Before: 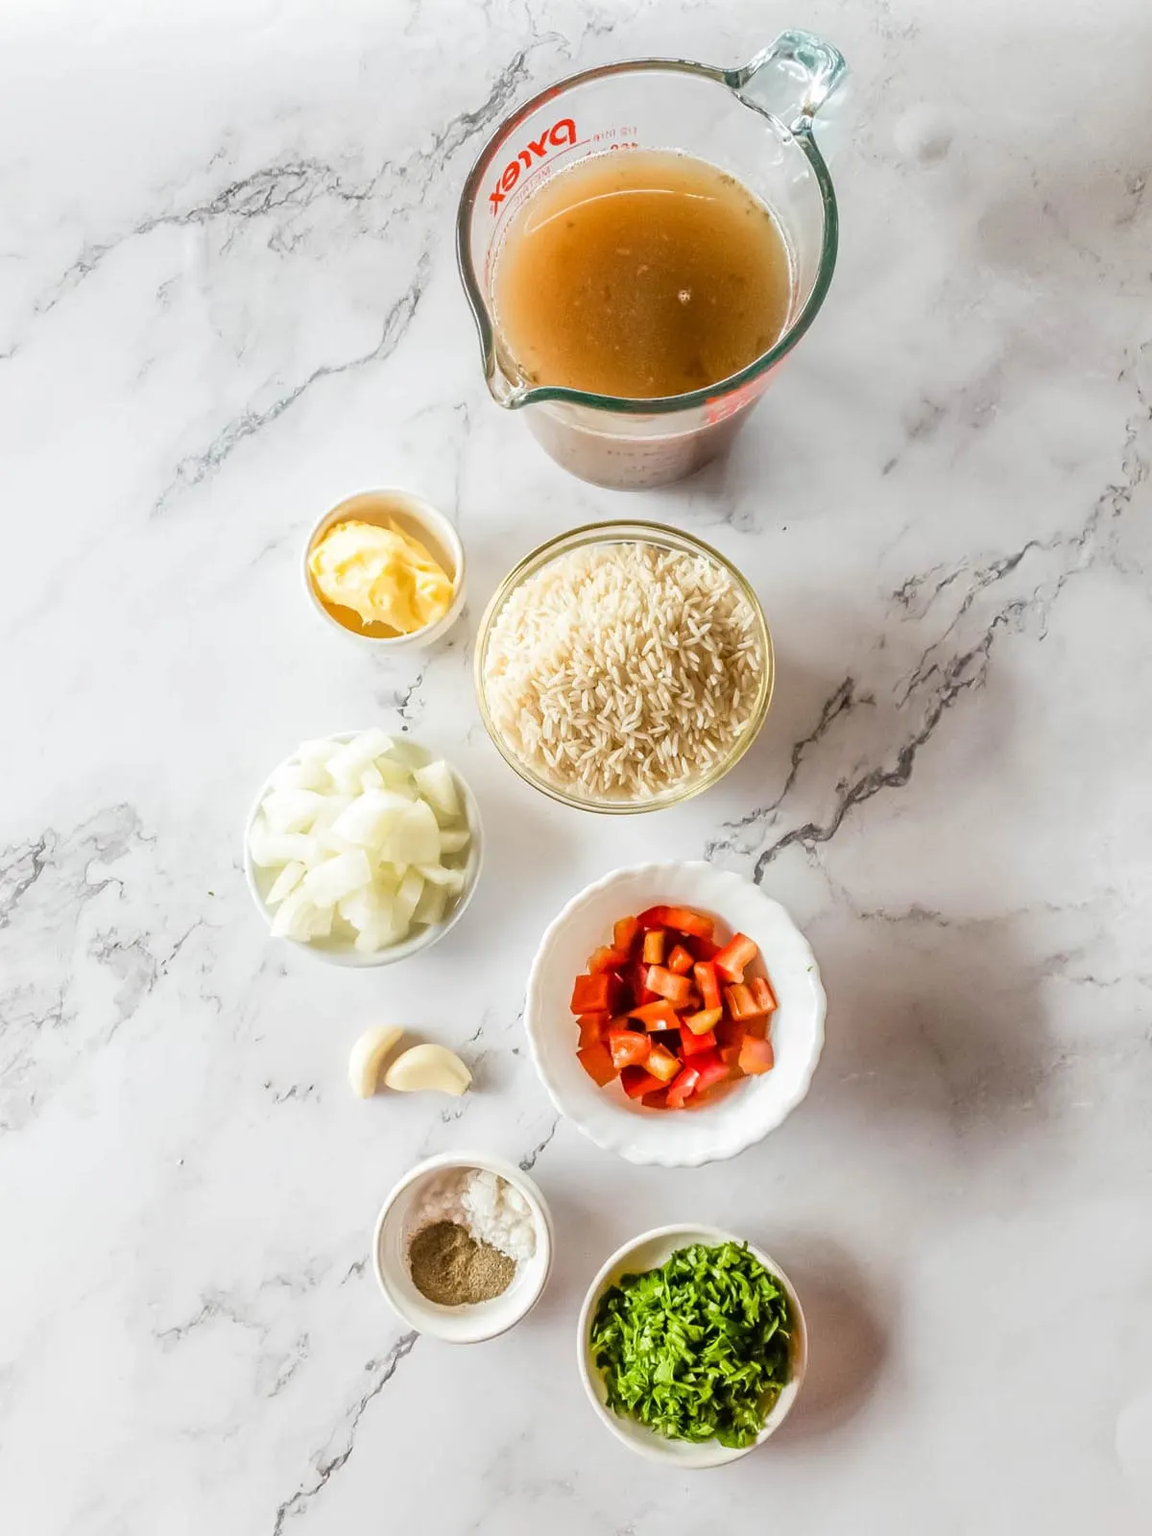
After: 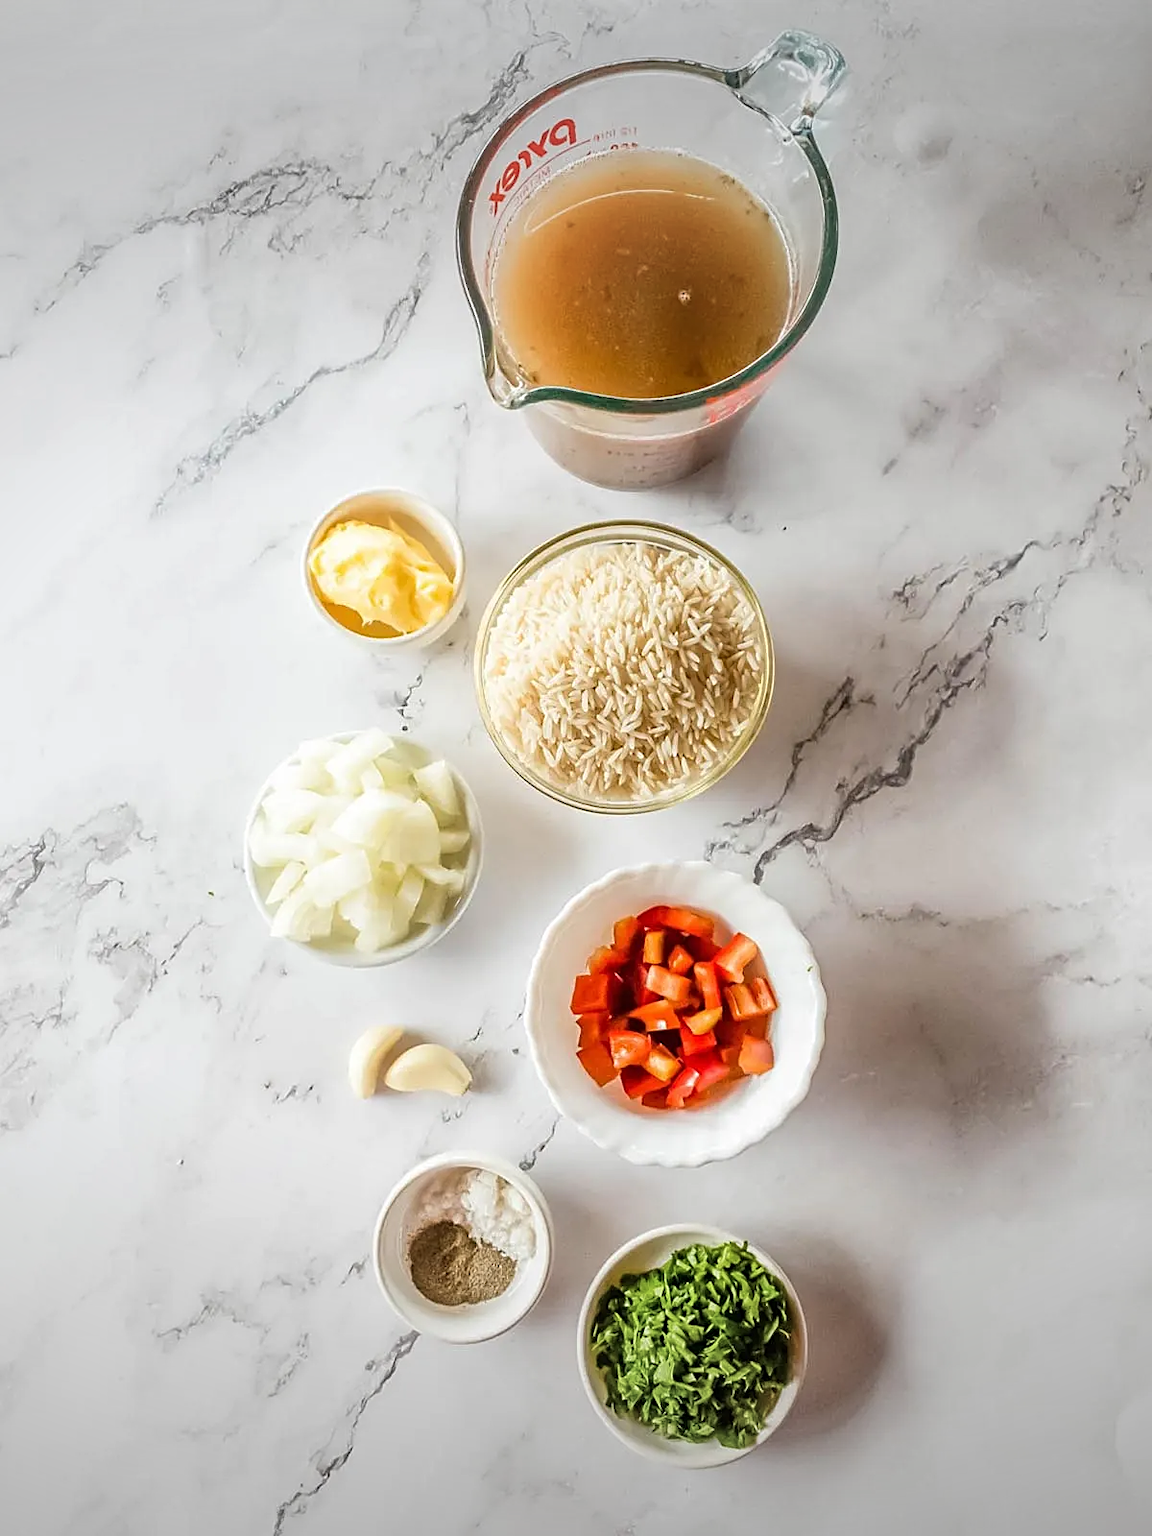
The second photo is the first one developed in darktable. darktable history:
sharpen: on, module defaults
vignetting: fall-off radius 100%, width/height ratio 1.337
